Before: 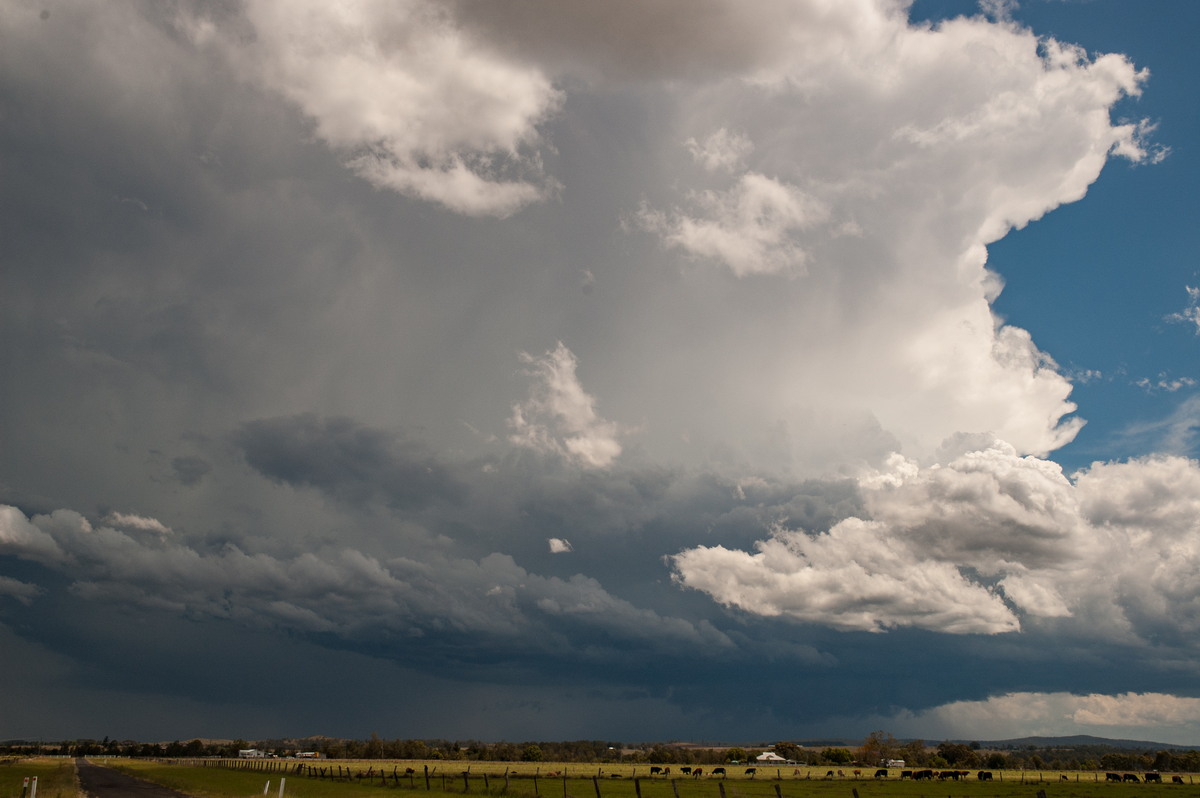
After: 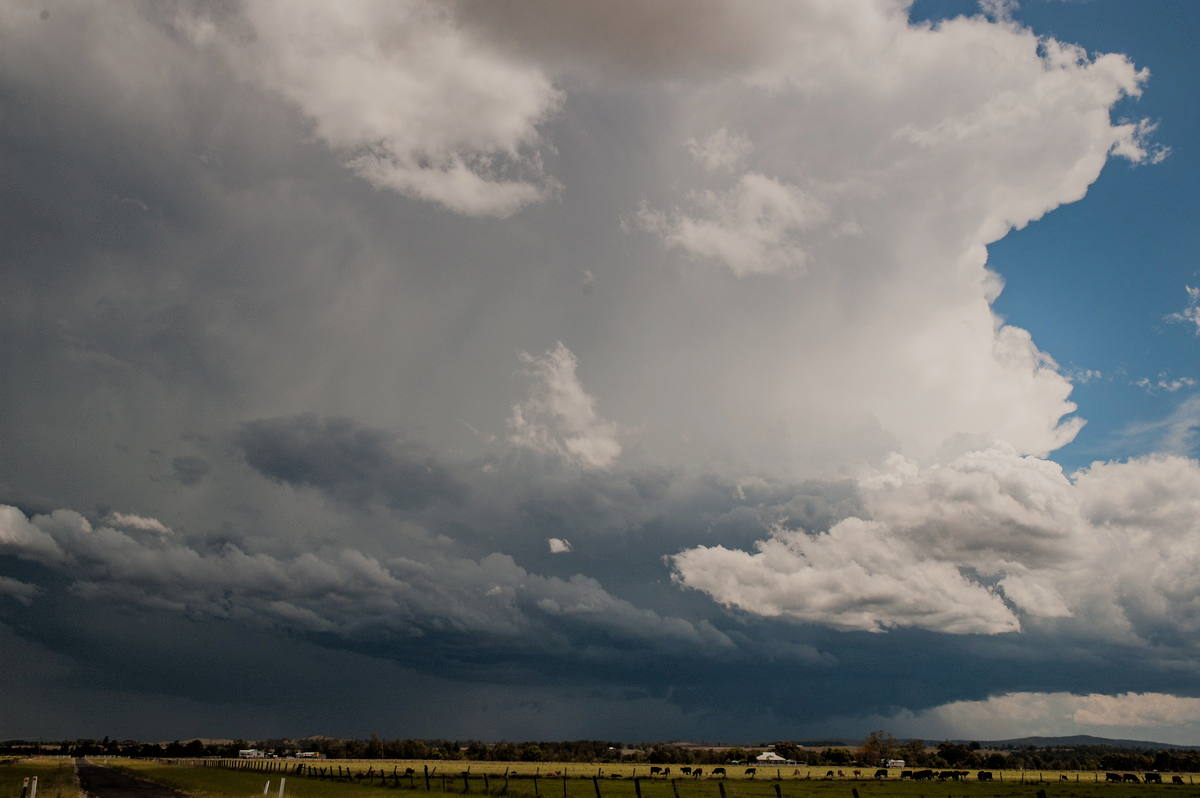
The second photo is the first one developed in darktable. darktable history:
bloom: on, module defaults
filmic rgb: black relative exposure -6.82 EV, white relative exposure 5.89 EV, hardness 2.71
